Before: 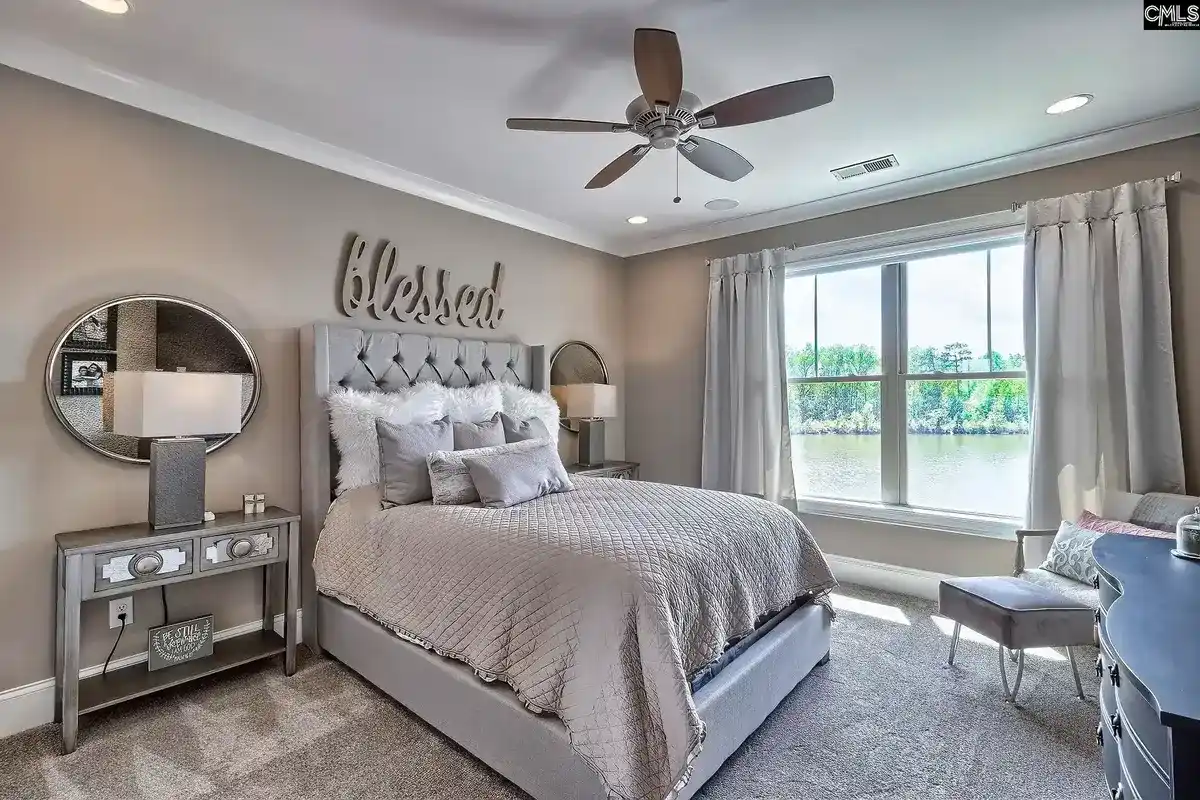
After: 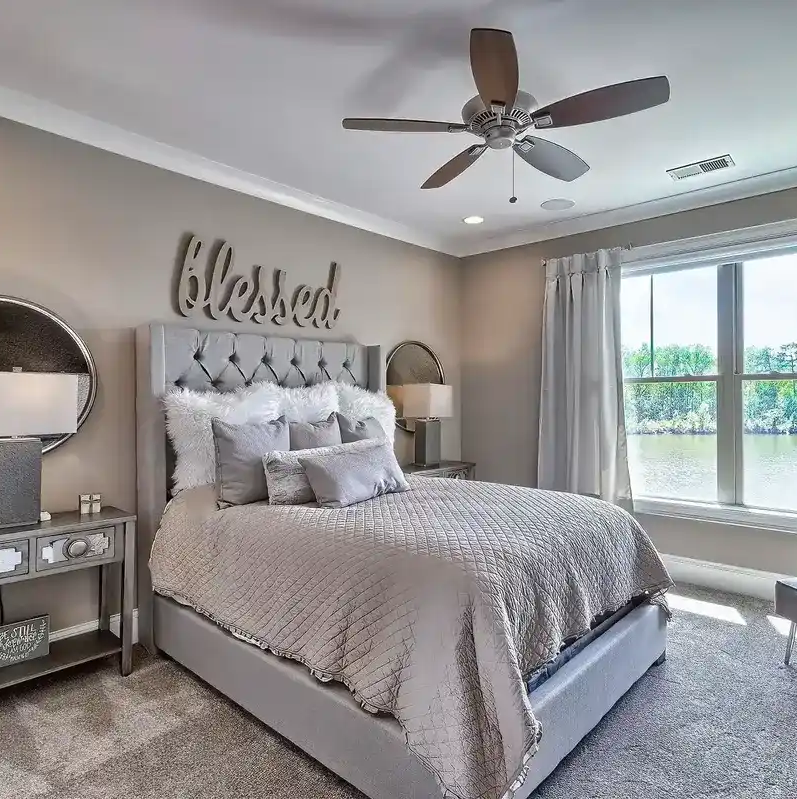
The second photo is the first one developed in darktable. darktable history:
crop and rotate: left 13.715%, right 19.789%
